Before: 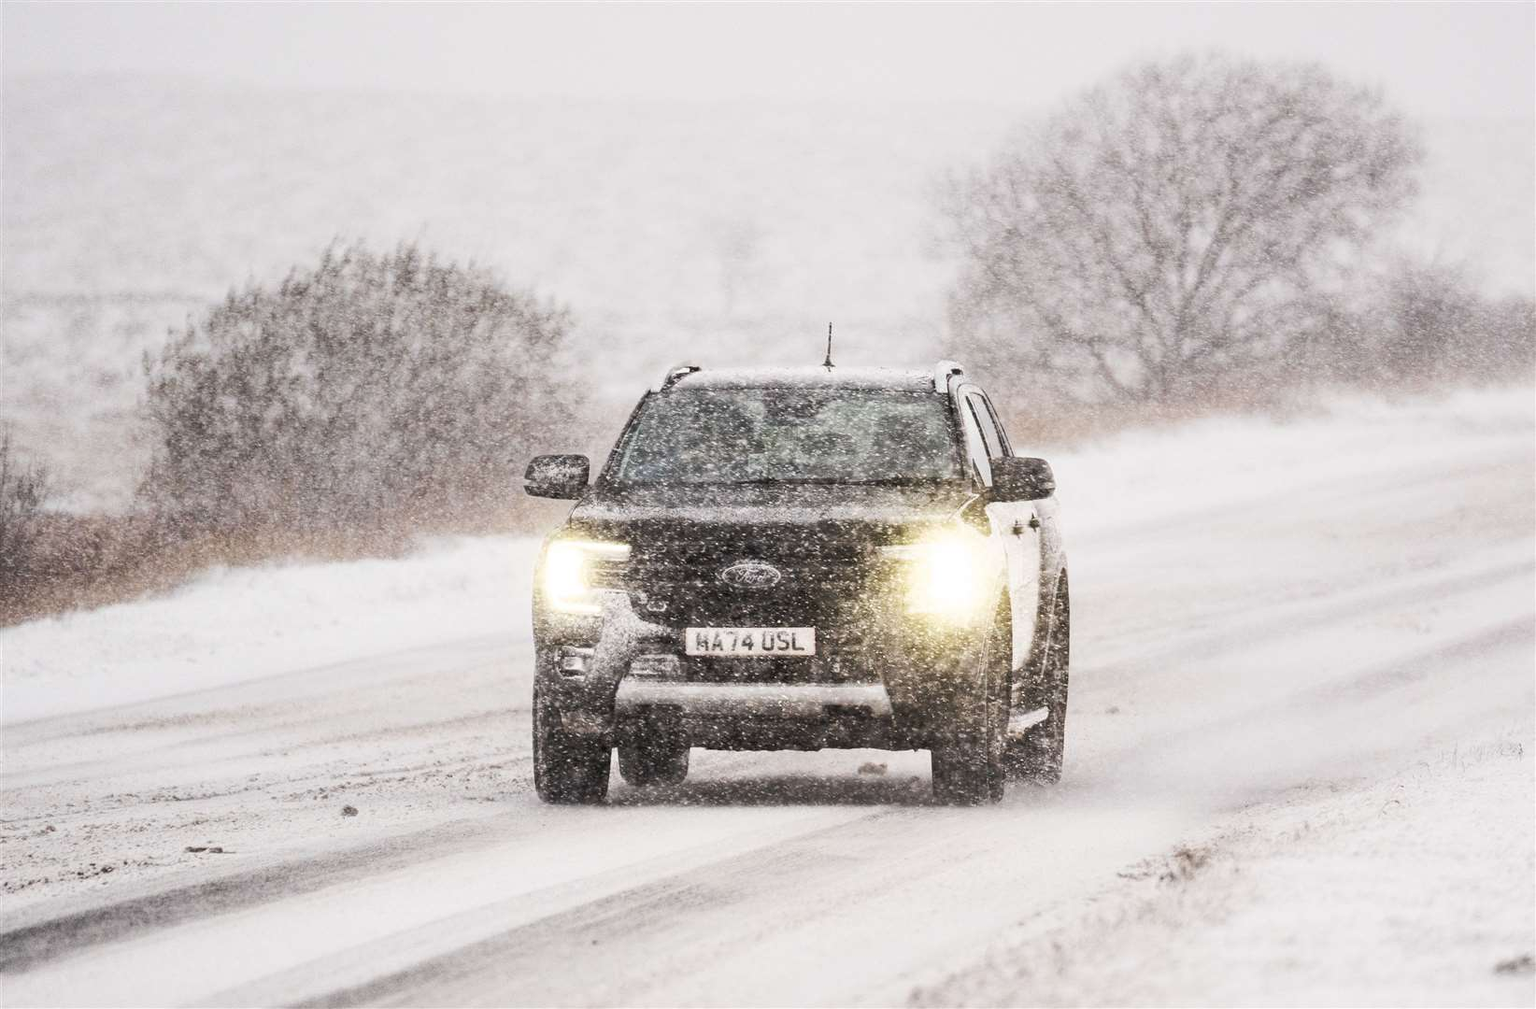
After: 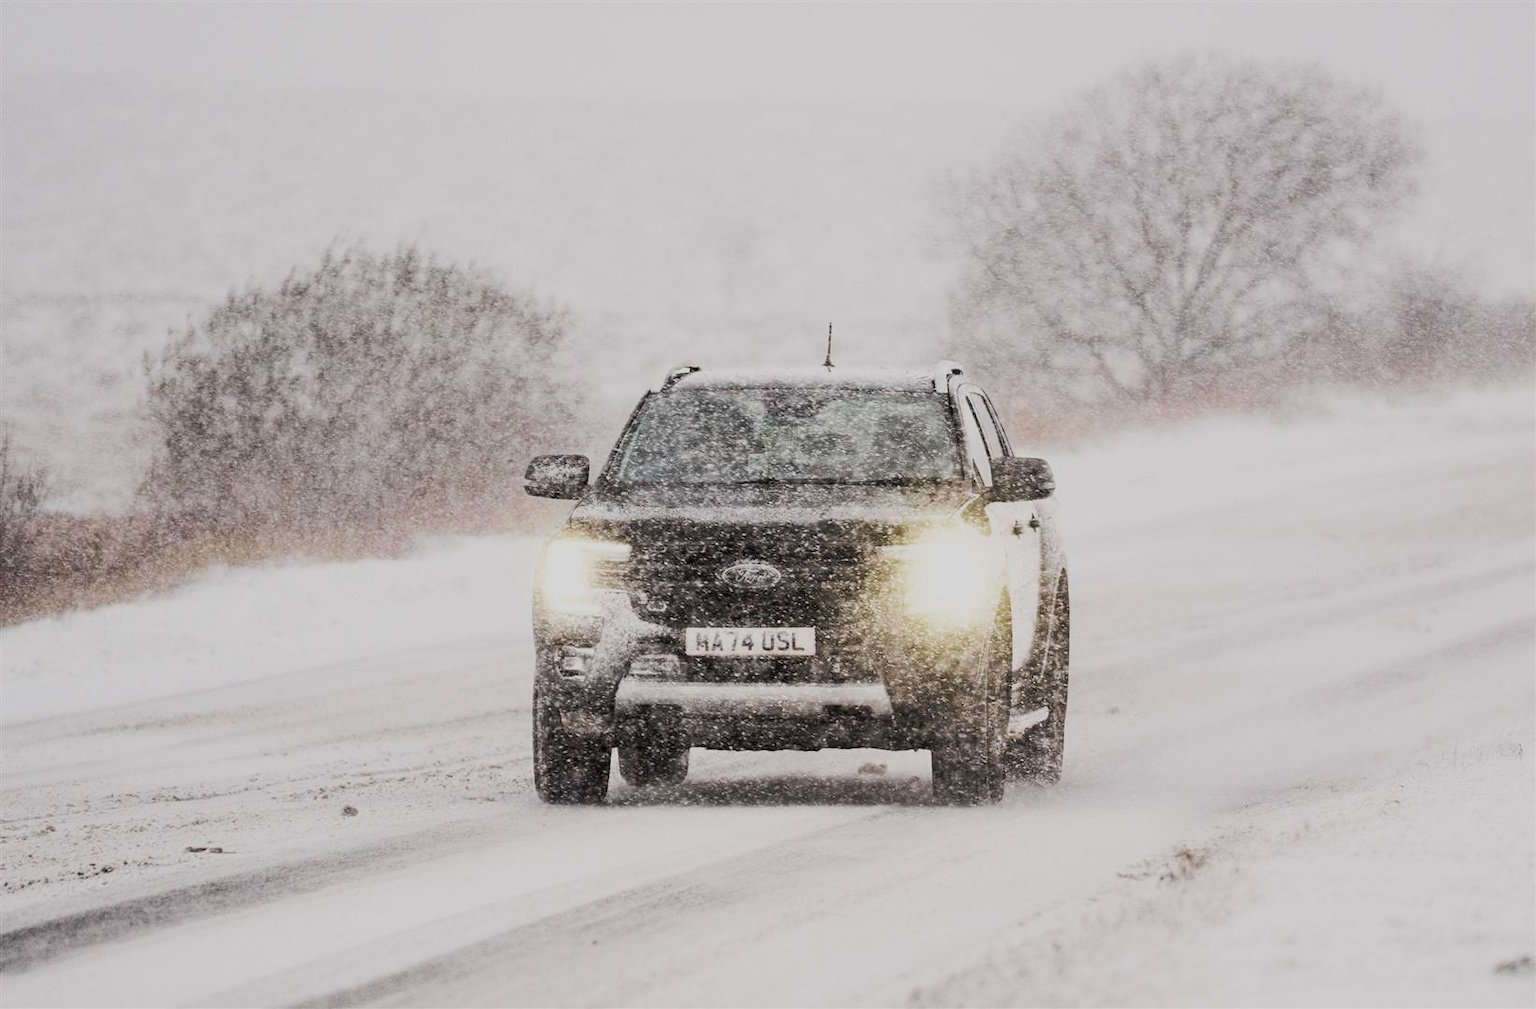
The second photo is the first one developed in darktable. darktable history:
filmic rgb: black relative exposure -8 EV, white relative exposure 4.02 EV, hardness 4.12, add noise in highlights 0.002, preserve chrominance luminance Y, color science v3 (2019), use custom middle-gray values true, iterations of high-quality reconstruction 0, contrast in highlights soft
